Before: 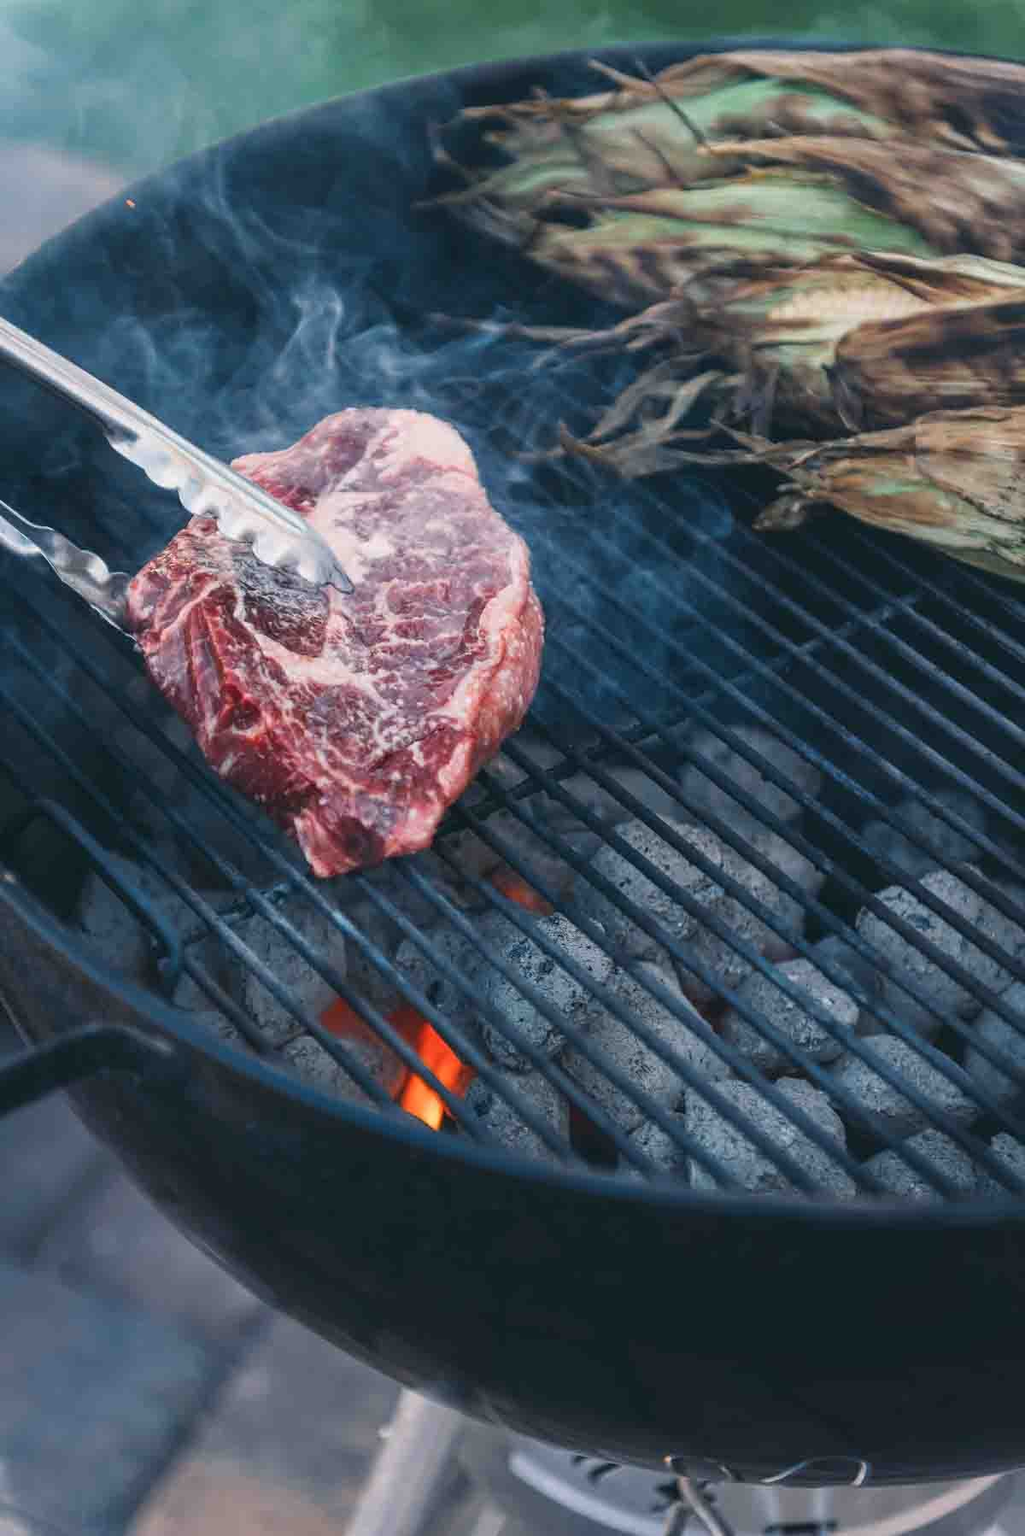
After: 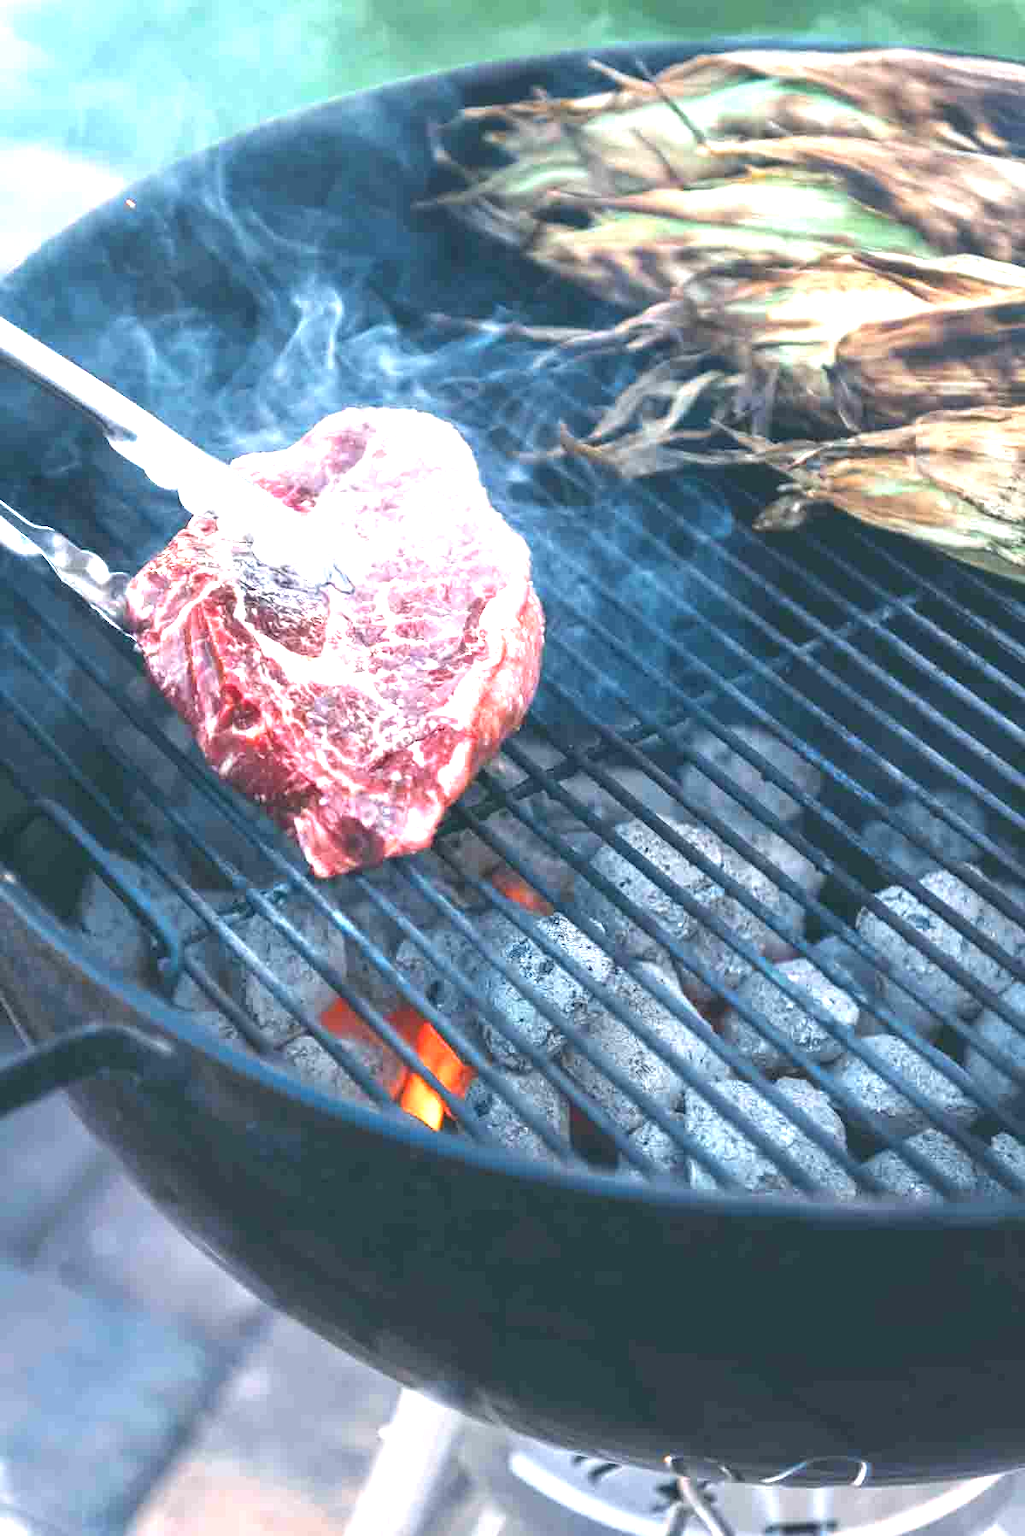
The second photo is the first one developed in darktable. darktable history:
exposure: black level correction 0, exposure 1.702 EV, compensate highlight preservation false
